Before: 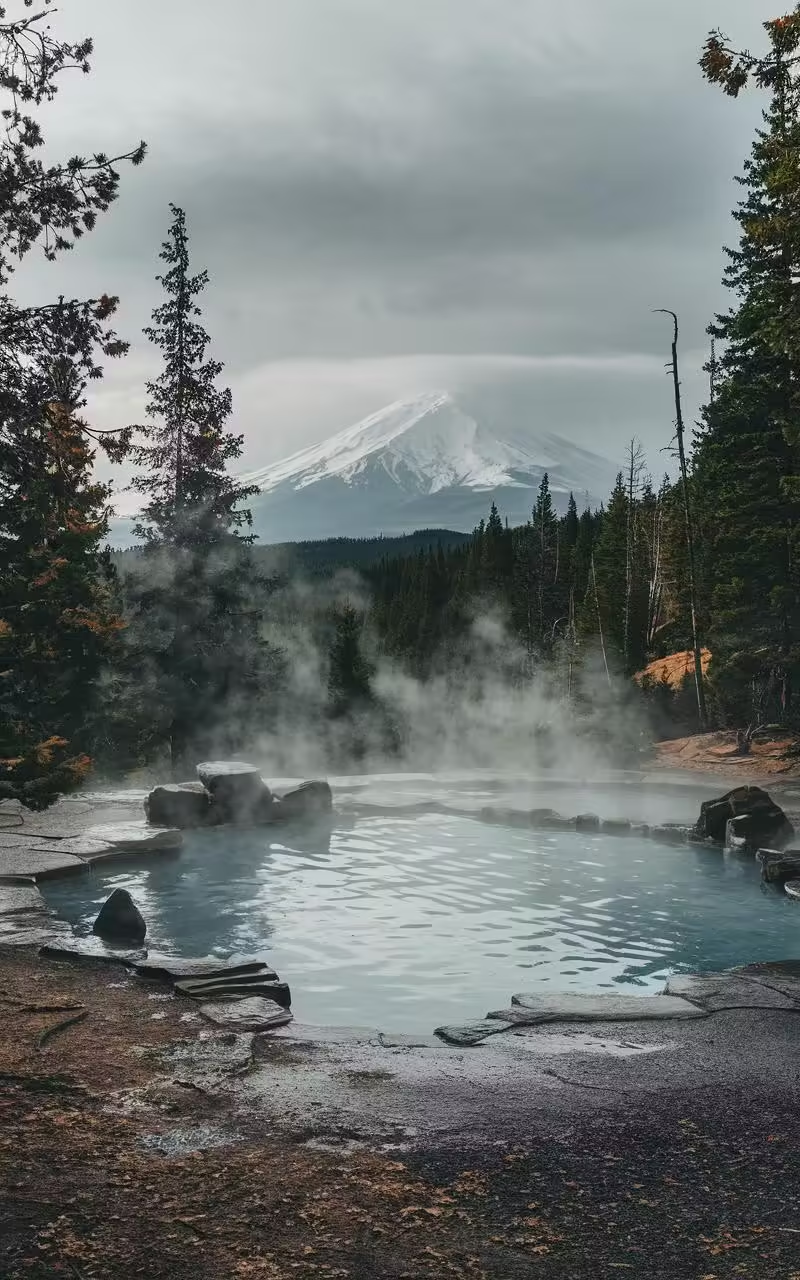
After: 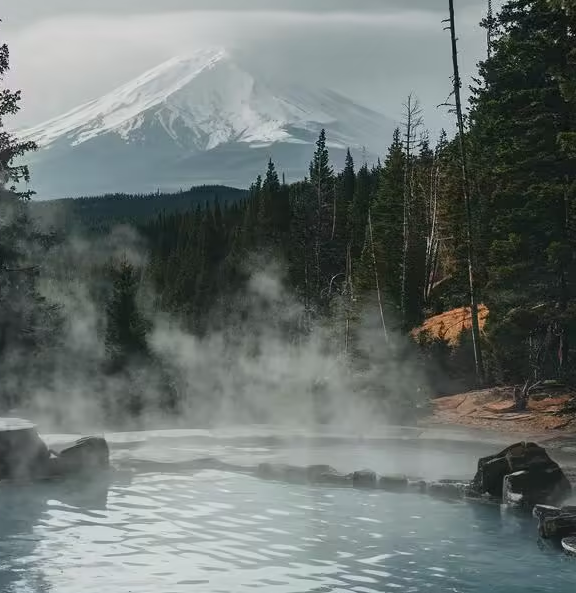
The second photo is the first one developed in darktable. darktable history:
crop and rotate: left 27.932%, top 26.893%, bottom 26.753%
shadows and highlights: shadows -24.67, highlights 50.82, soften with gaussian
